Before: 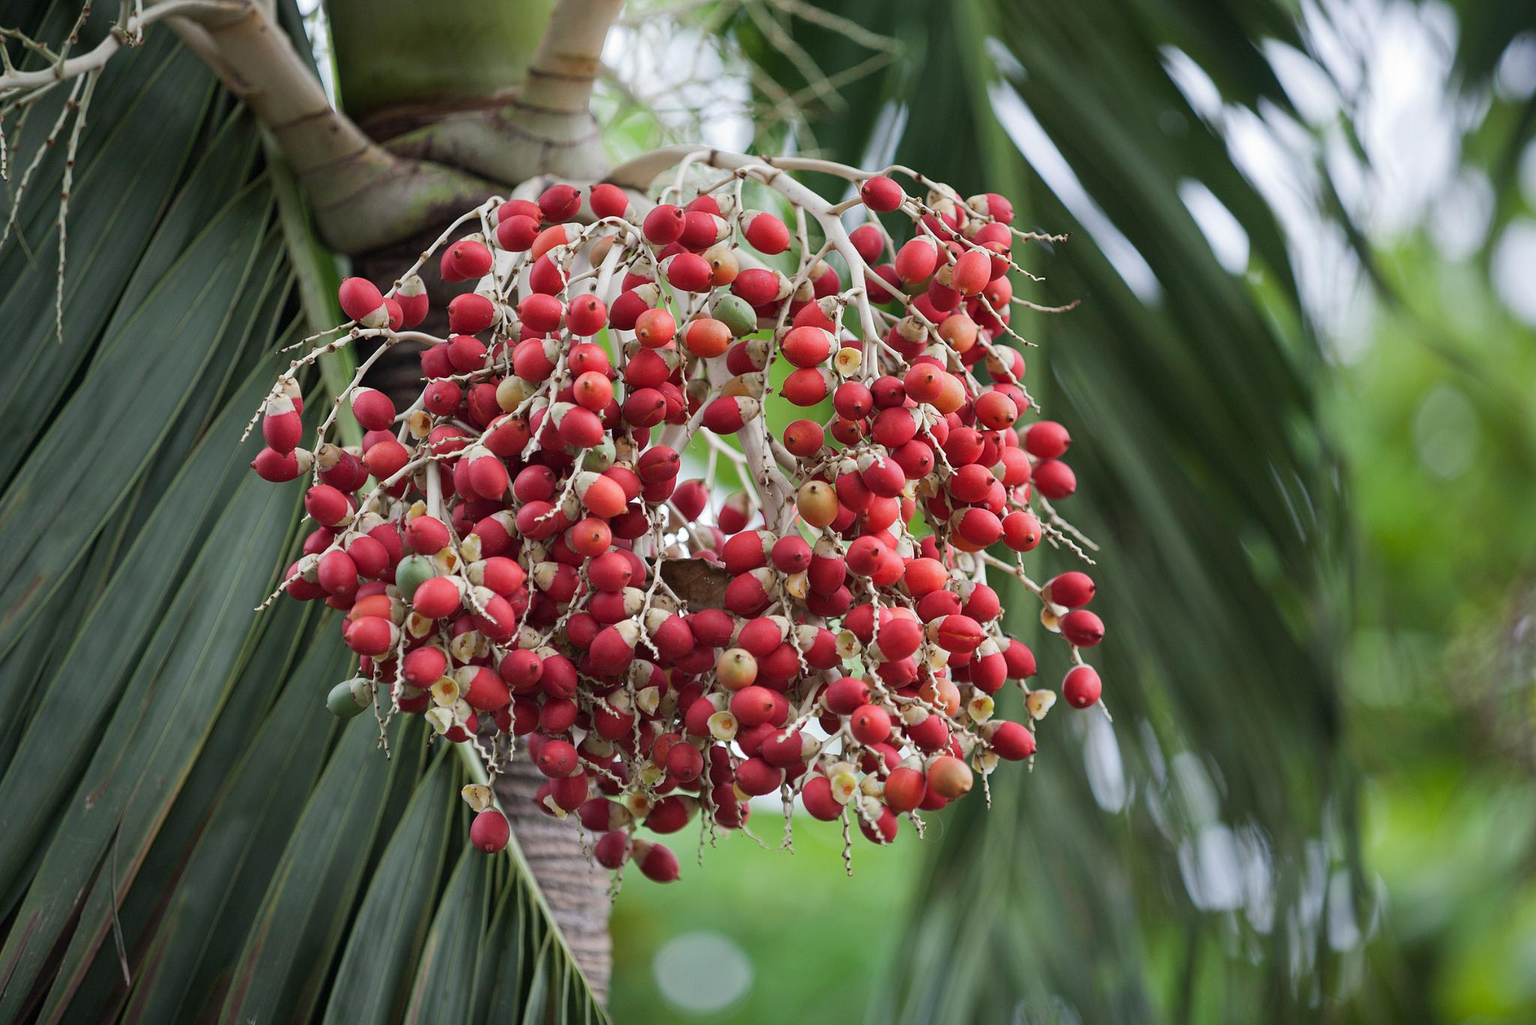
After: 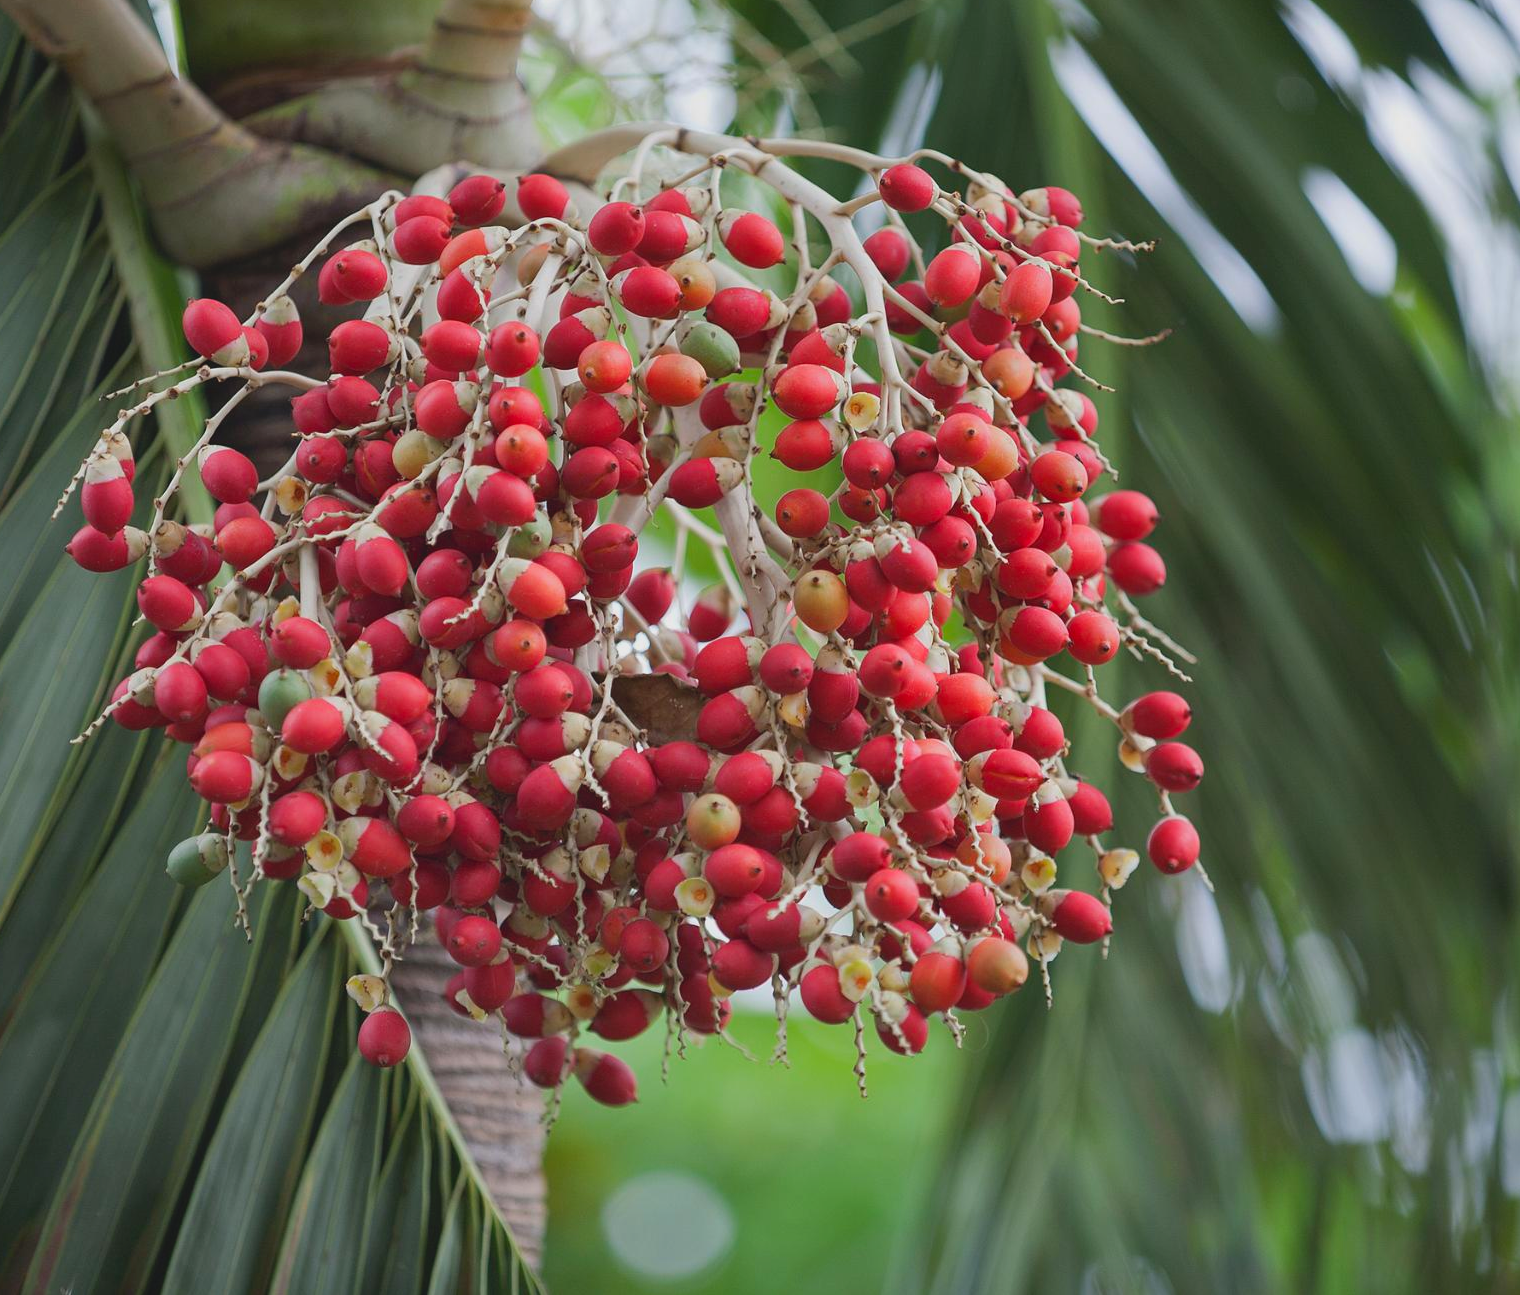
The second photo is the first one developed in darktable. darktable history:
crop and rotate: left 13.15%, top 5.251%, right 12.609%
lowpass: radius 0.1, contrast 0.85, saturation 1.1, unbound 0
